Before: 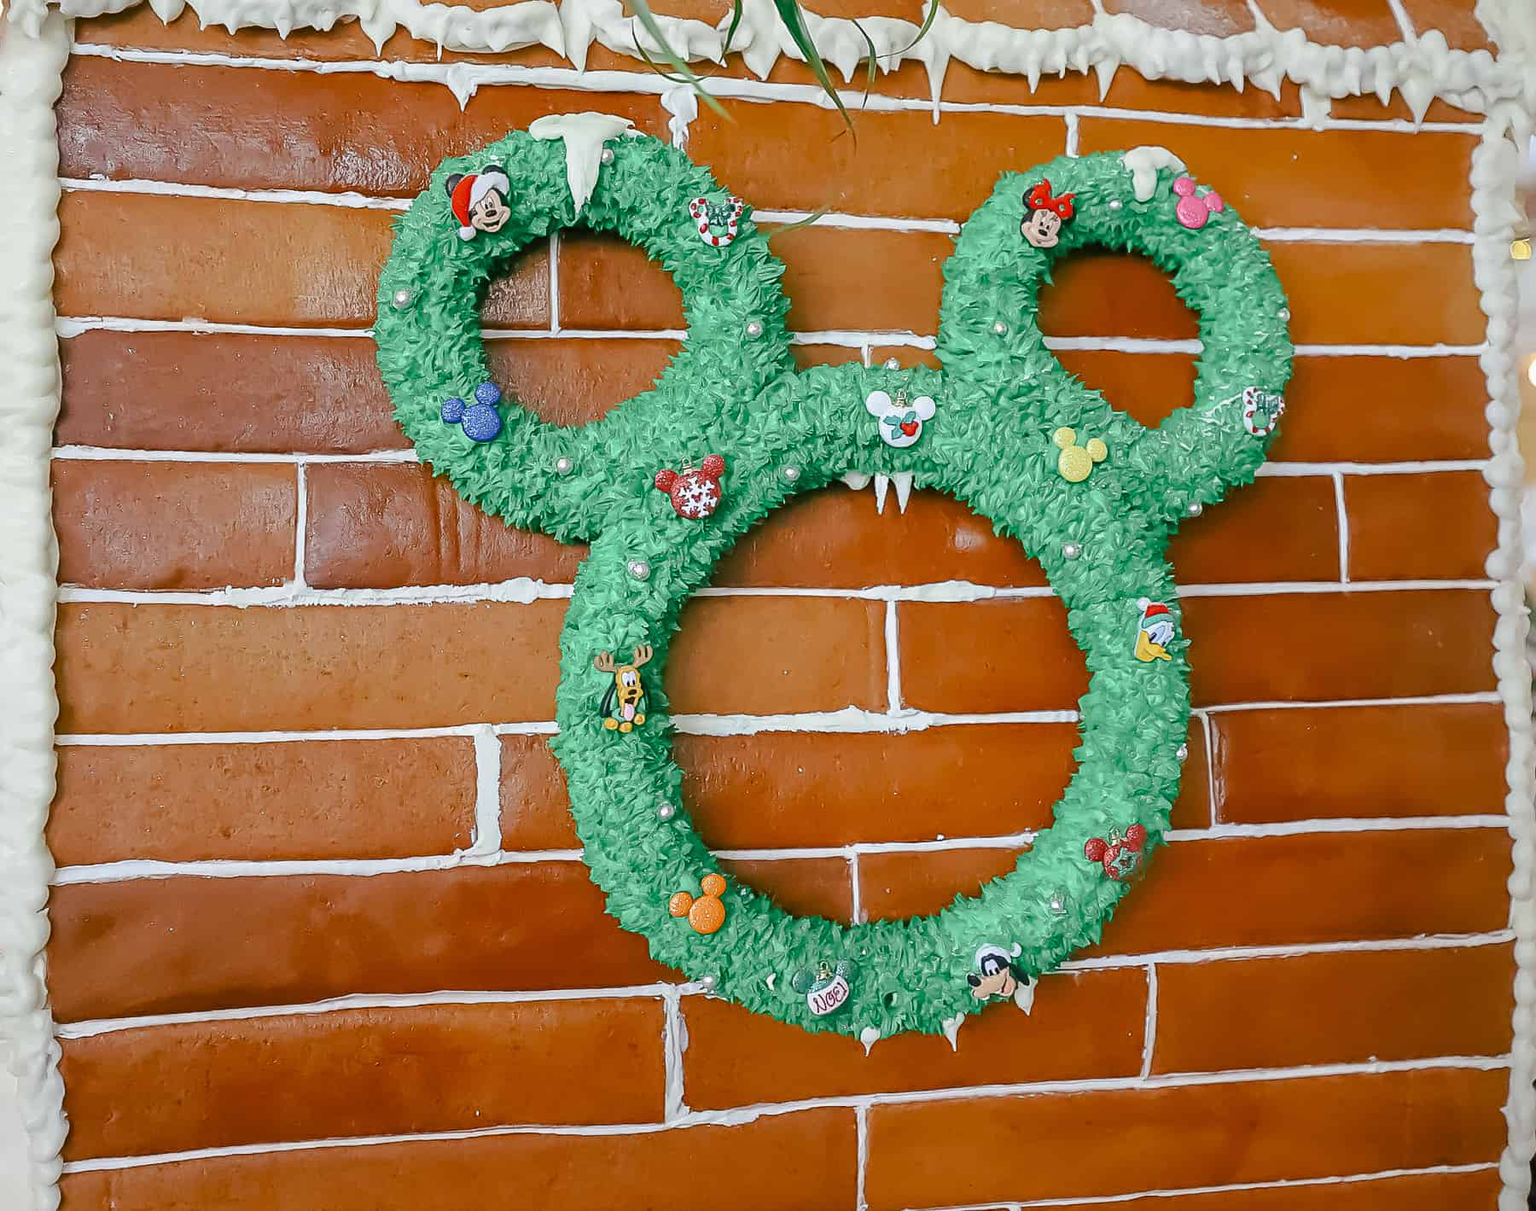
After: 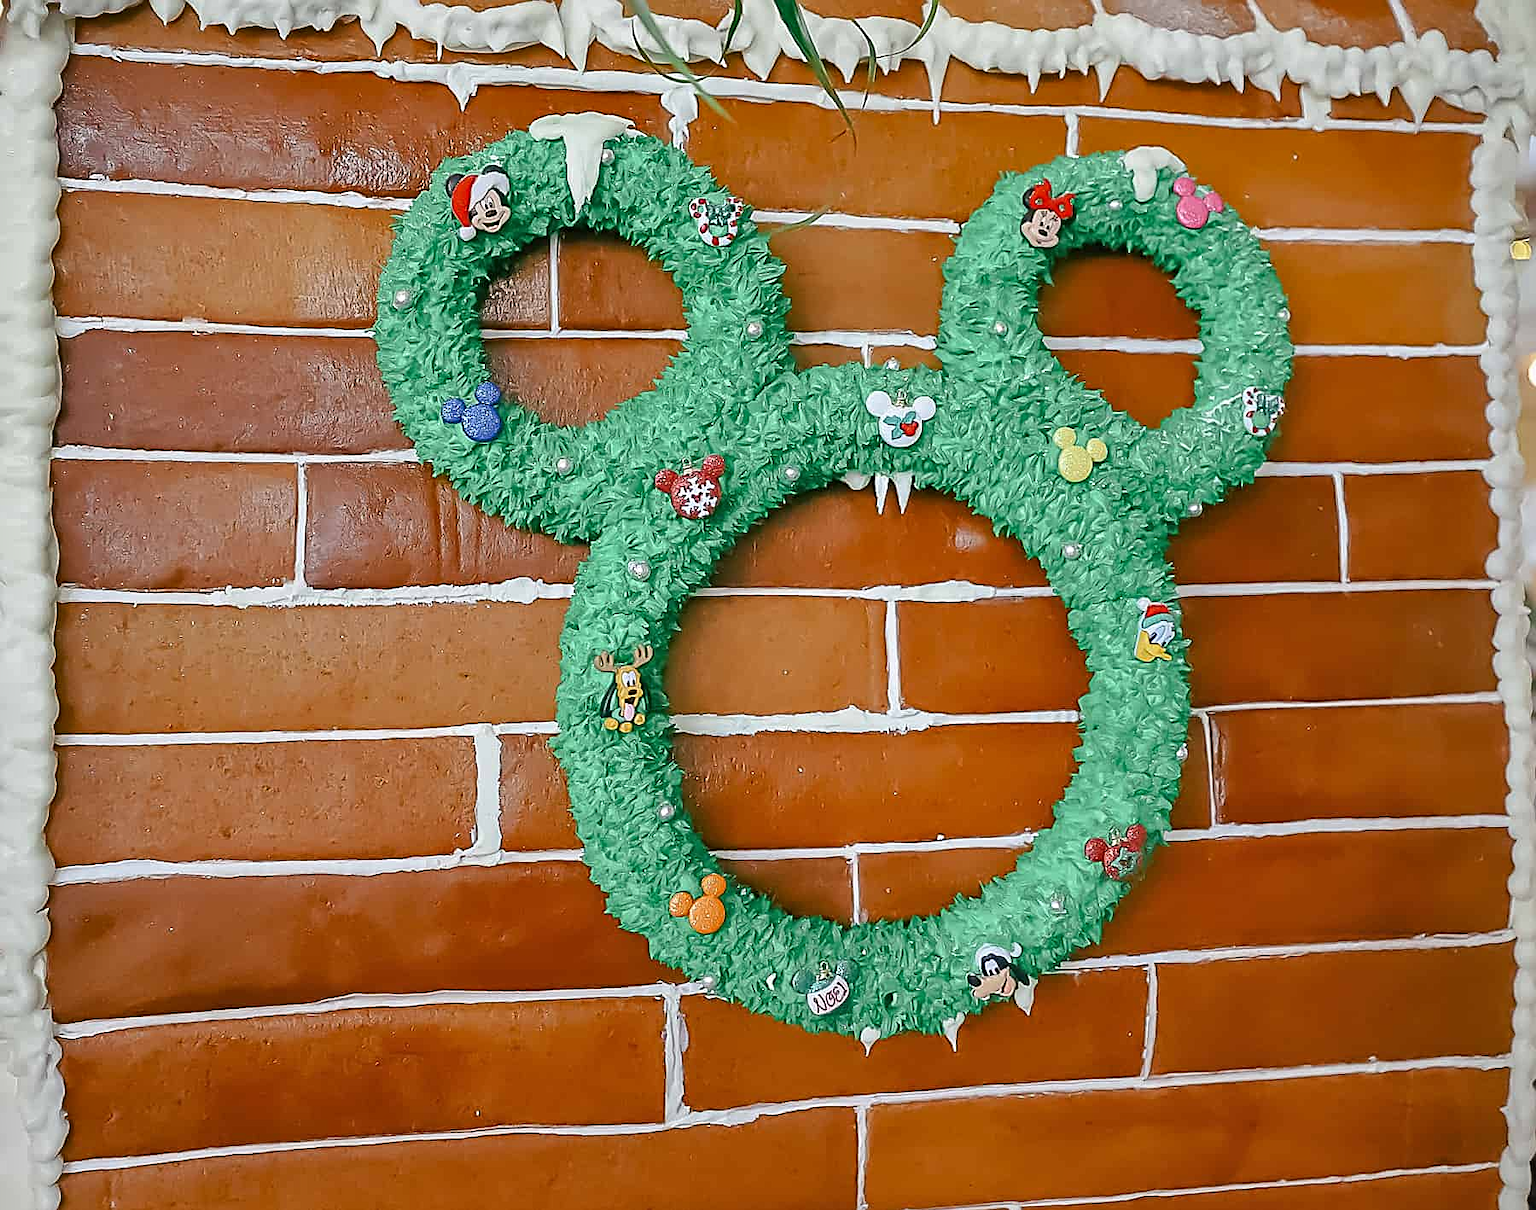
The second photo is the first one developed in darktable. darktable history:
shadows and highlights: shadows 30.69, highlights -62.83, soften with gaussian
sharpen: amount 0.546
